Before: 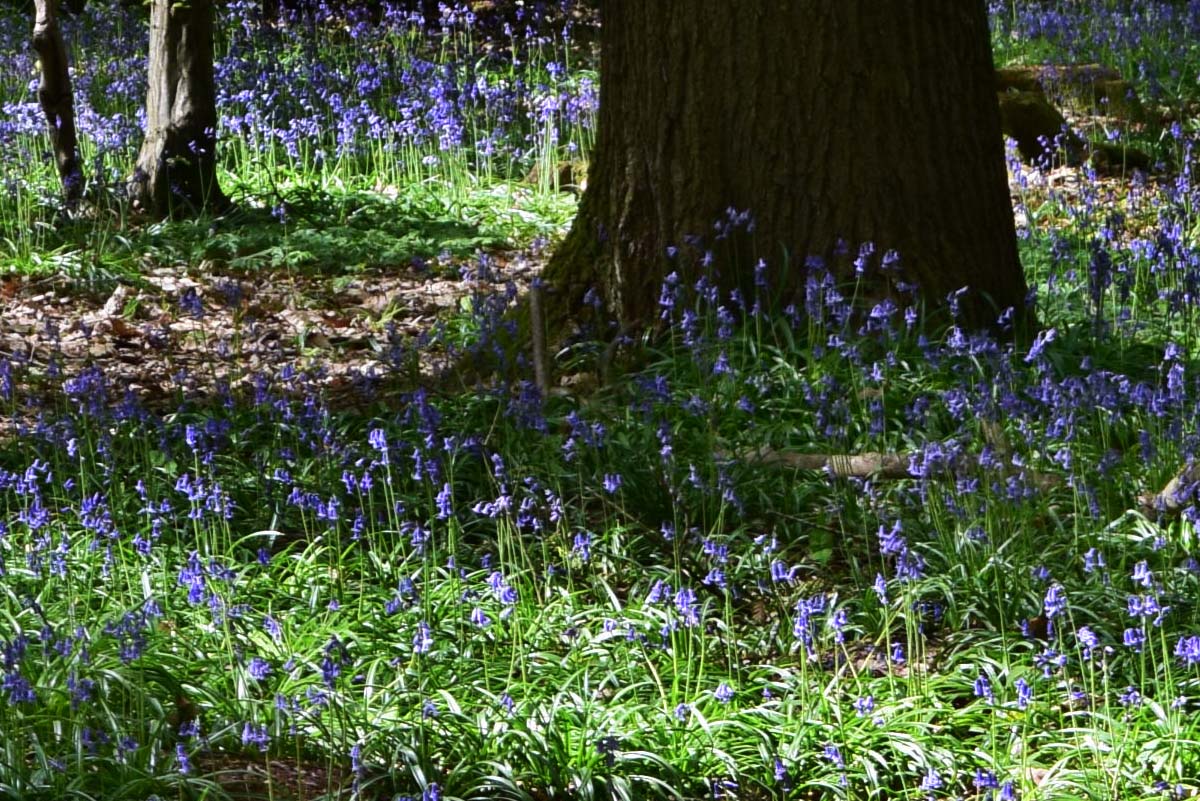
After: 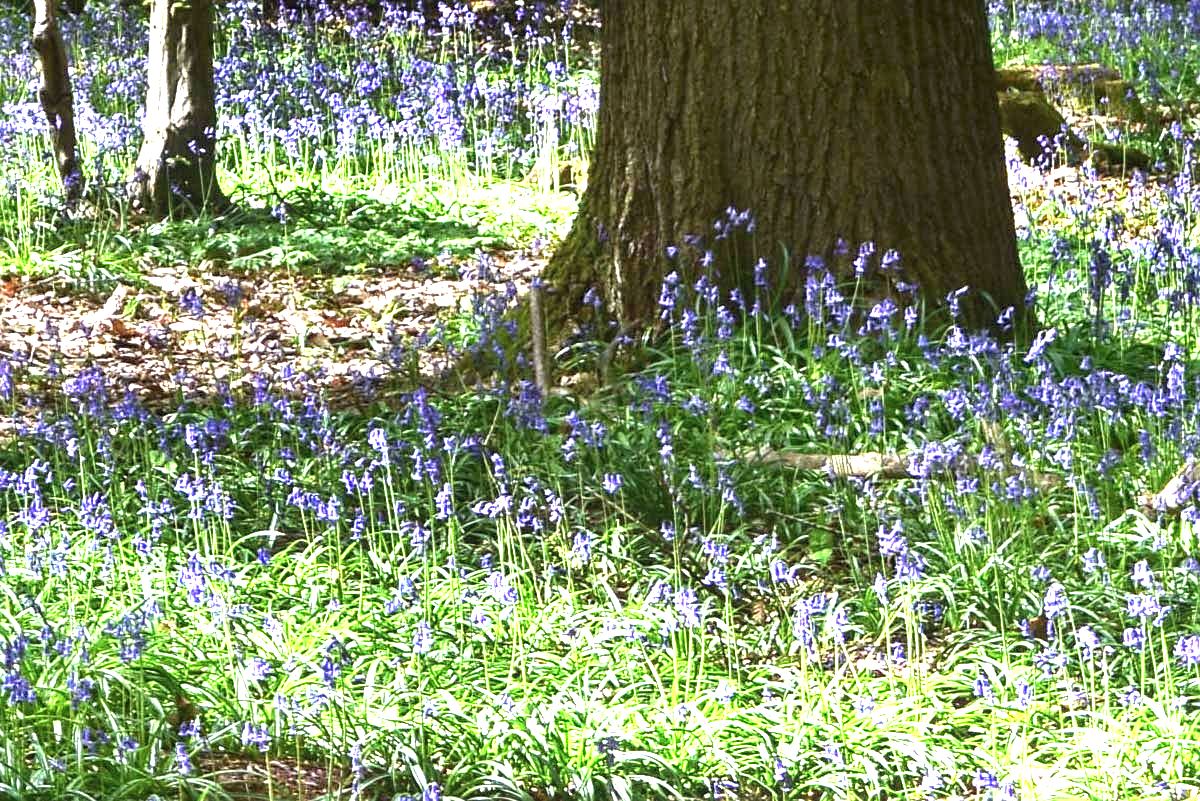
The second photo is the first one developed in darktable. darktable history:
sharpen: radius 1.834, amount 0.402, threshold 1.209
exposure: black level correction 0, exposure 2.119 EV, compensate exposure bias true, compensate highlight preservation false
contrast brightness saturation: saturation -0.065
local contrast: on, module defaults
